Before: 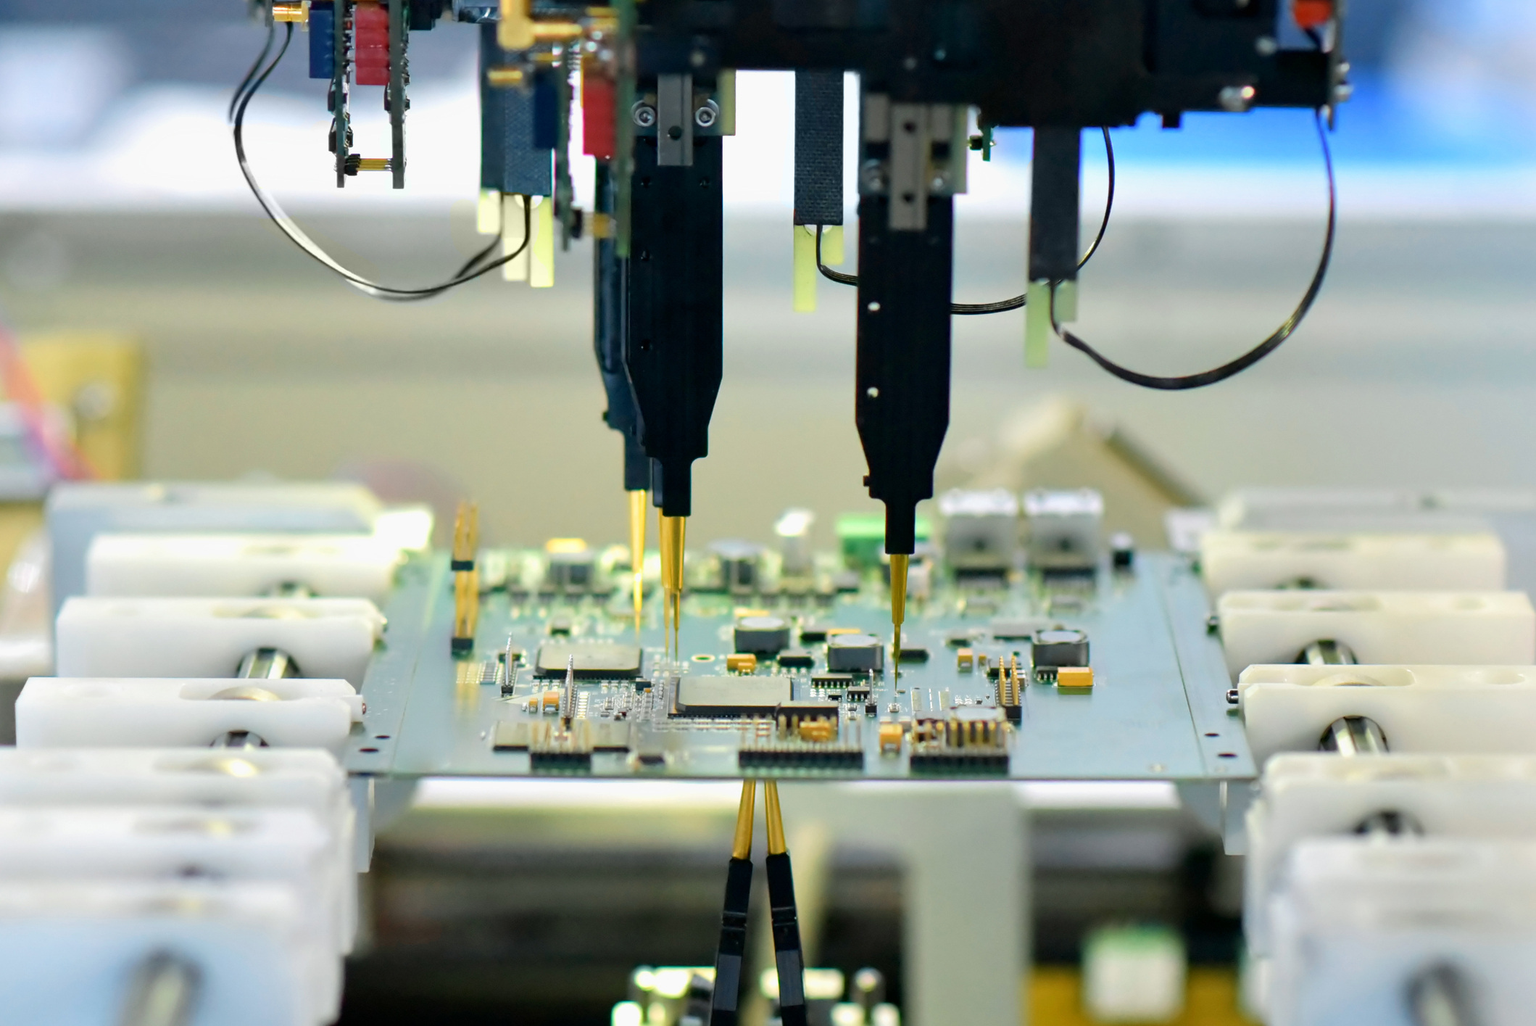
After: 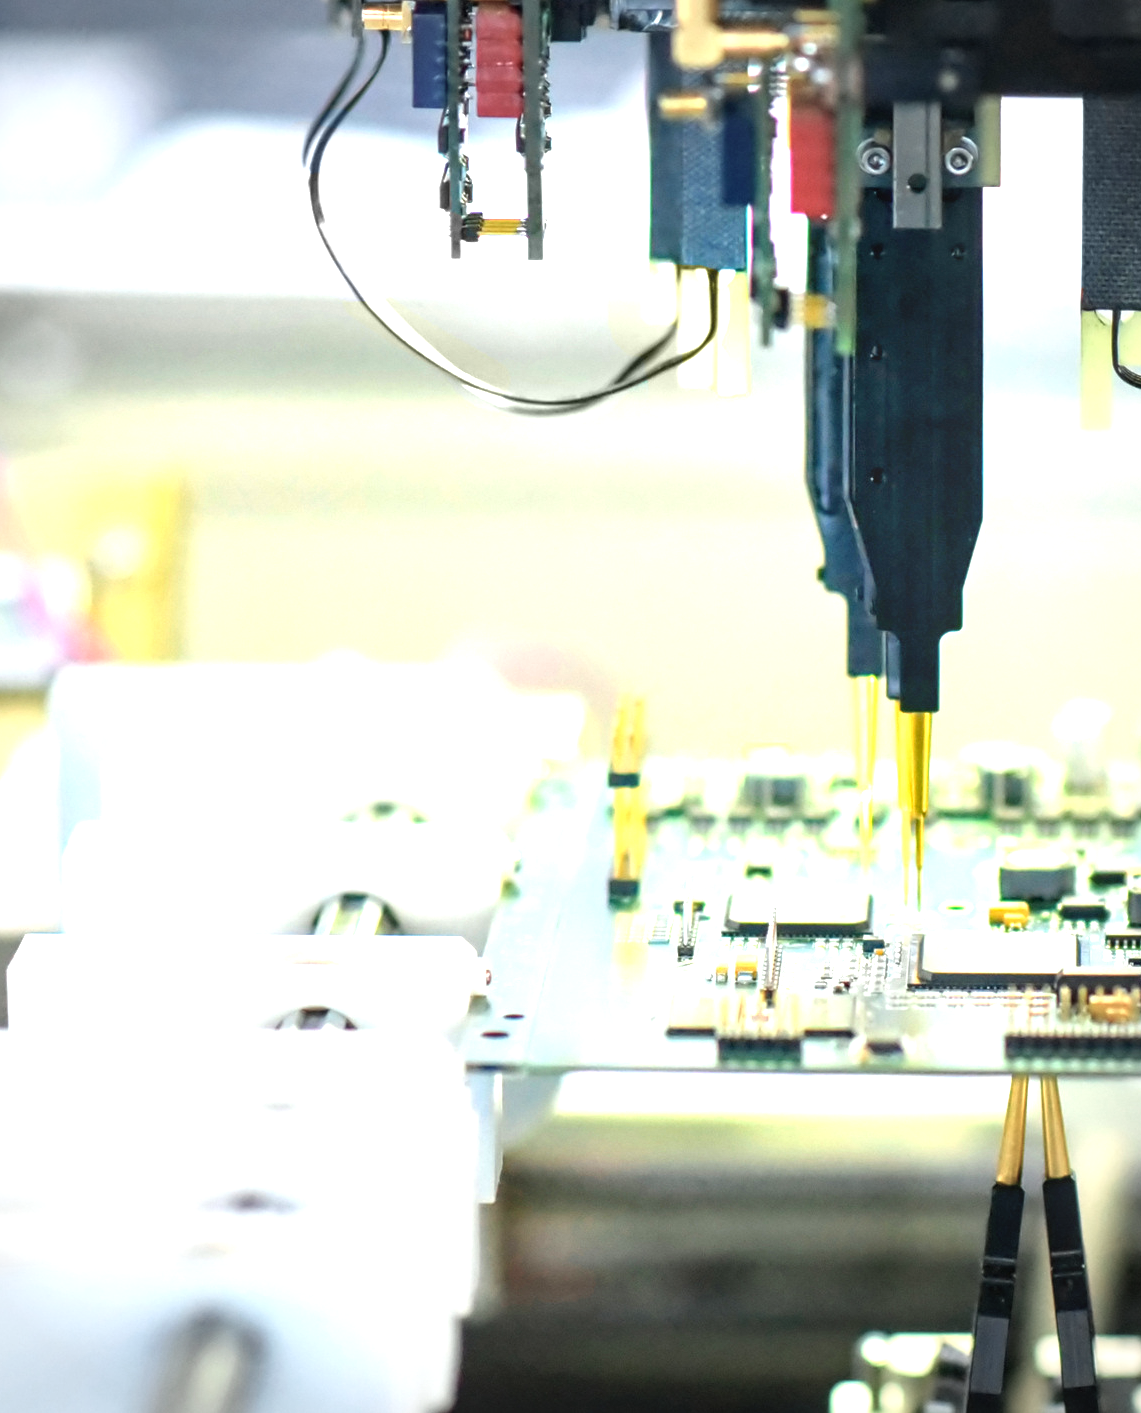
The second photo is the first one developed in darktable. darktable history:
vignetting: fall-off start 66.99%, width/height ratio 1.01
exposure: black level correction 0, exposure 1.348 EV, compensate exposure bias true, compensate highlight preservation false
crop: left 0.704%, right 45.447%, bottom 0.086%
local contrast: on, module defaults
